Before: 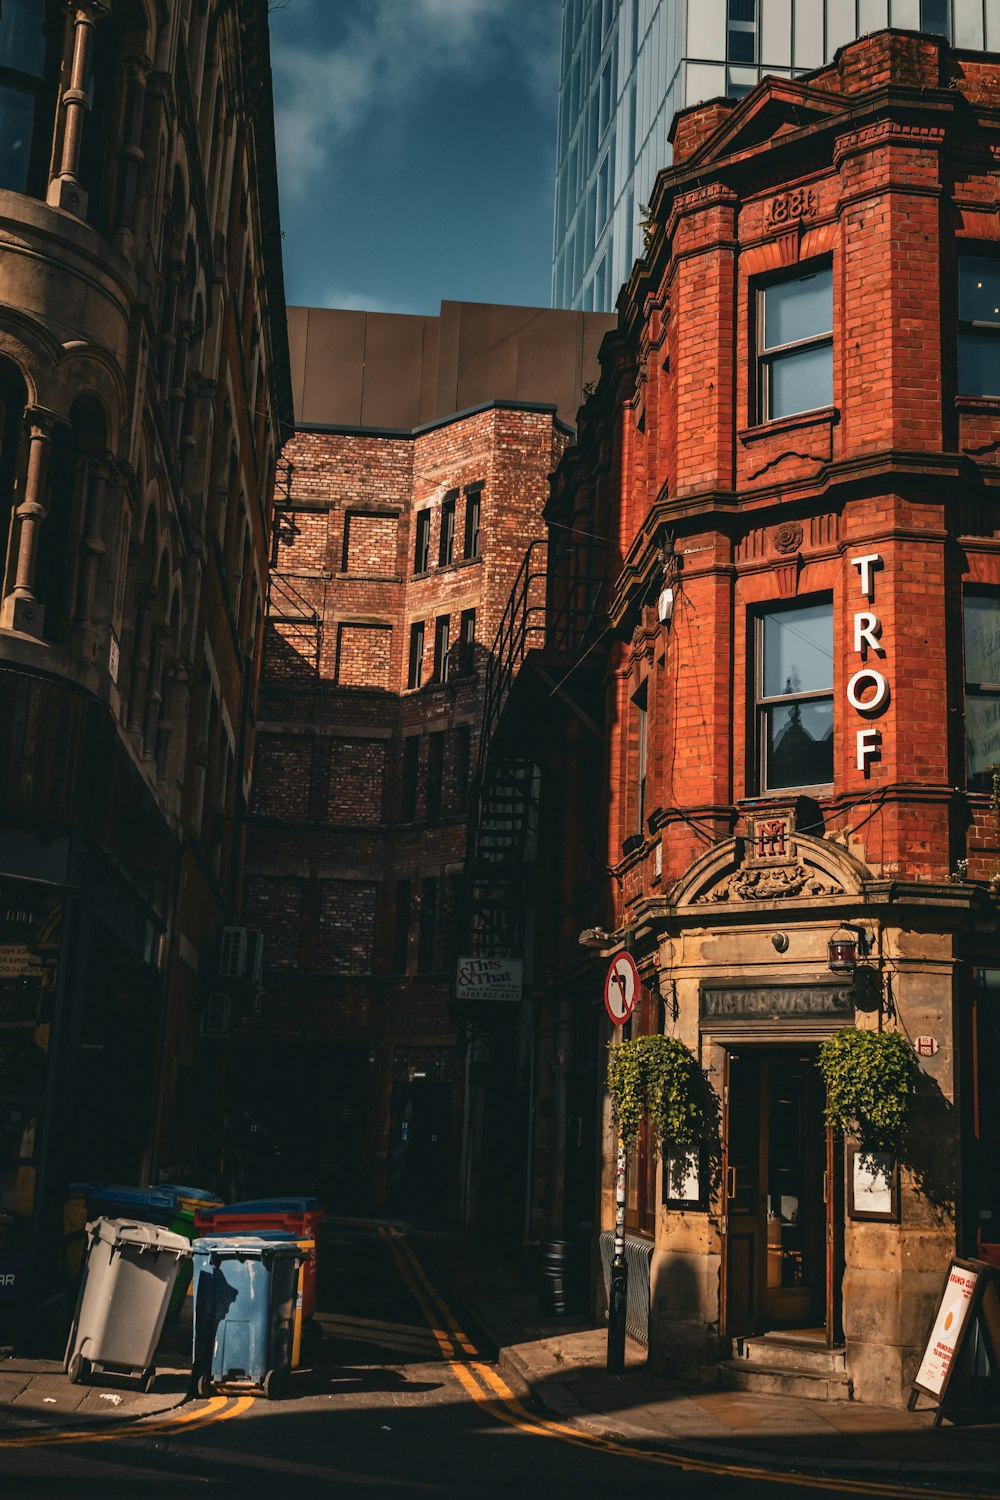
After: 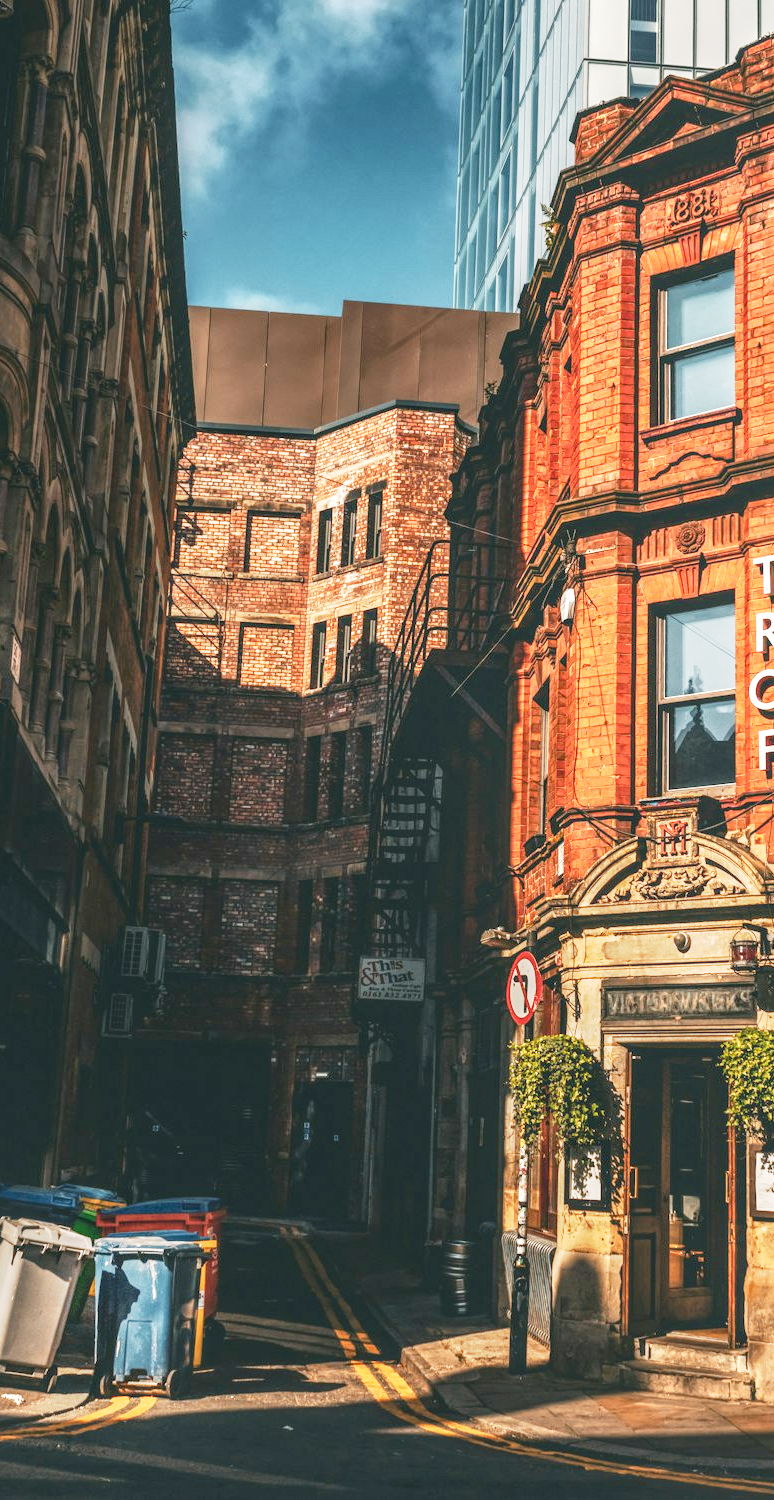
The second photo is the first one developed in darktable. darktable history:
exposure: exposure 1.089 EV, compensate highlight preservation false
crop: left 9.88%, right 12.664%
local contrast: highlights 74%, shadows 55%, detail 176%, midtone range 0.207
base curve: curves: ch0 [(0, 0) (0.088, 0.125) (0.176, 0.251) (0.354, 0.501) (0.613, 0.749) (1, 0.877)], preserve colors none
